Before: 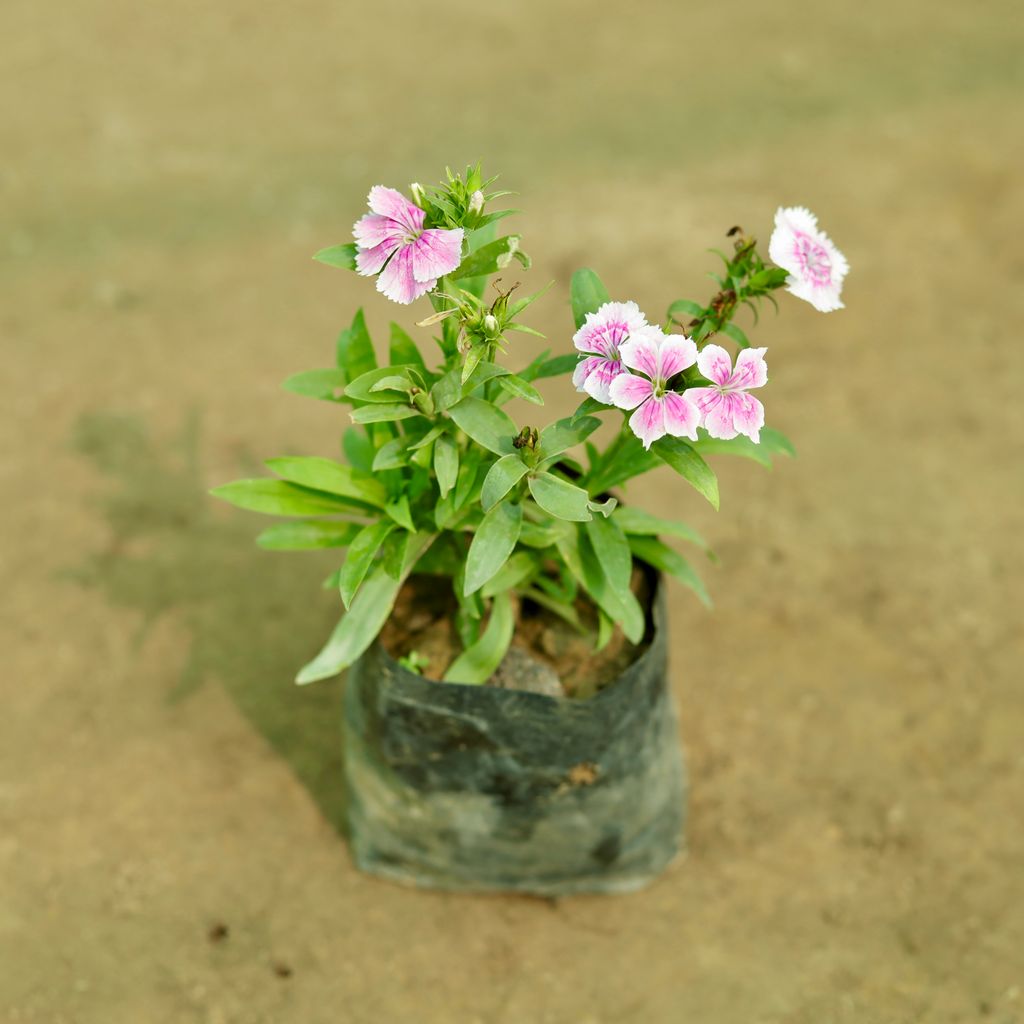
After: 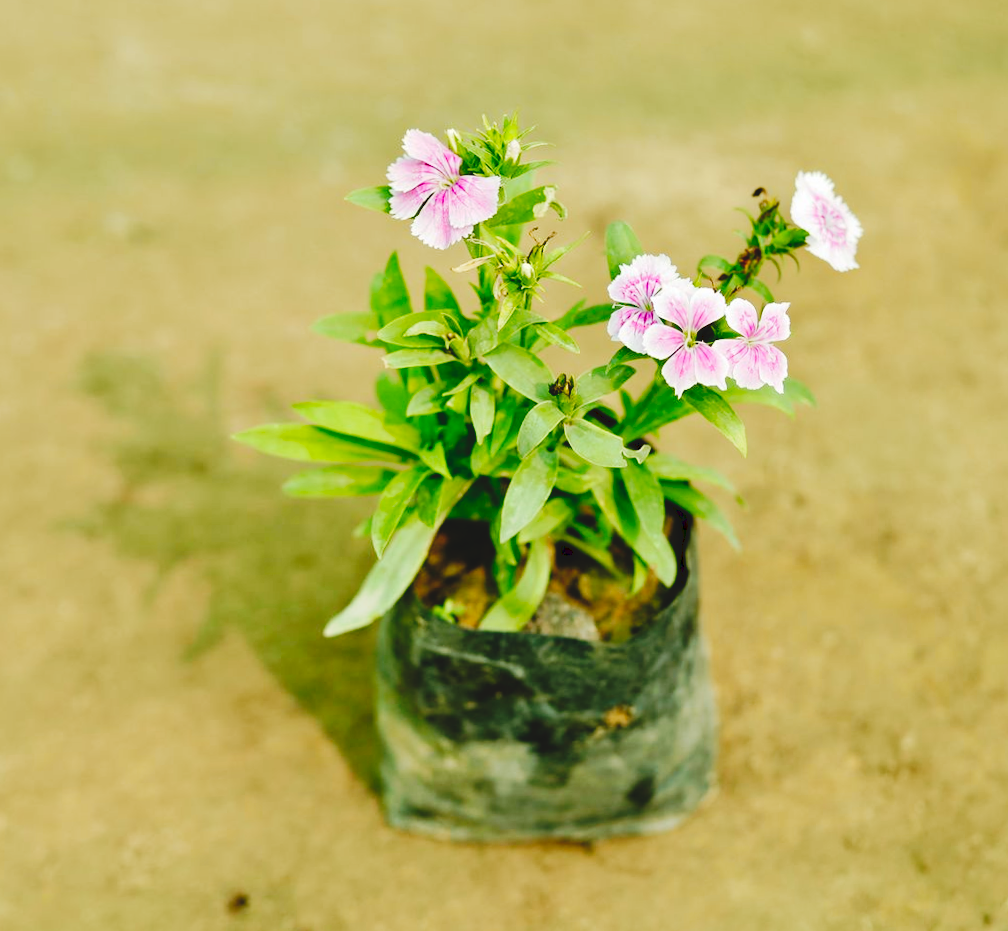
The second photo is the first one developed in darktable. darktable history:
tone curve: curves: ch0 [(0, 0) (0.003, 0.075) (0.011, 0.079) (0.025, 0.079) (0.044, 0.082) (0.069, 0.085) (0.1, 0.089) (0.136, 0.096) (0.177, 0.105) (0.224, 0.14) (0.277, 0.202) (0.335, 0.304) (0.399, 0.417) (0.468, 0.521) (0.543, 0.636) (0.623, 0.726) (0.709, 0.801) (0.801, 0.878) (0.898, 0.927) (1, 1)], preserve colors none
rotate and perspective: rotation -0.013°, lens shift (vertical) -0.027, lens shift (horizontal) 0.178, crop left 0.016, crop right 0.989, crop top 0.082, crop bottom 0.918
